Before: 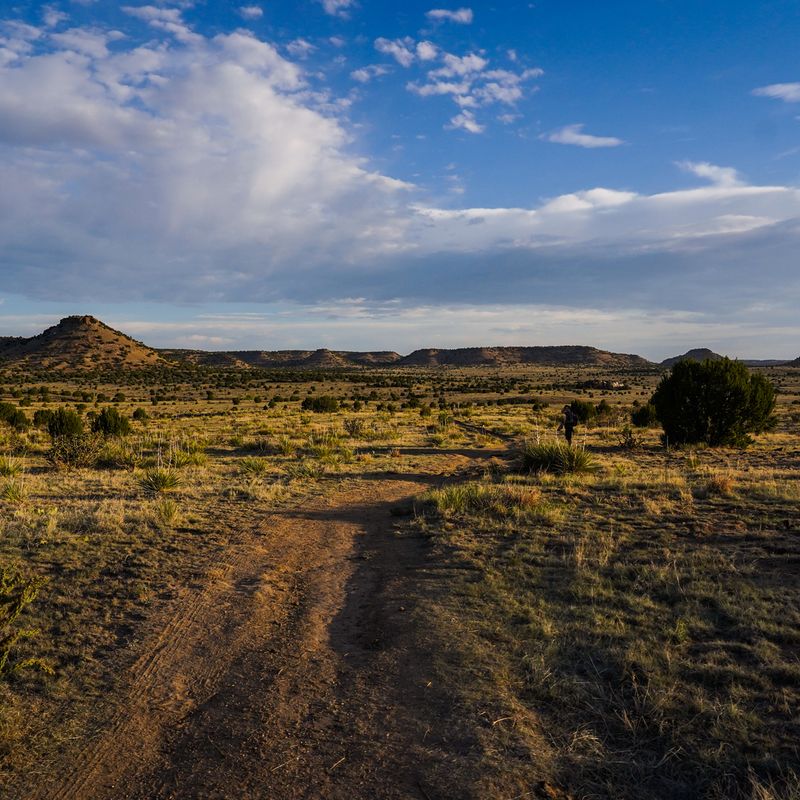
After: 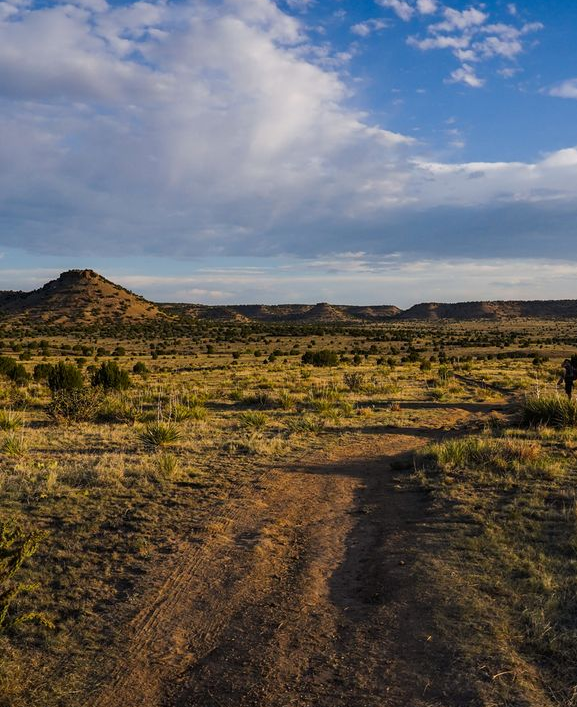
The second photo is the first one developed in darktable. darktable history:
crop: top 5.75%, right 27.859%, bottom 5.784%
